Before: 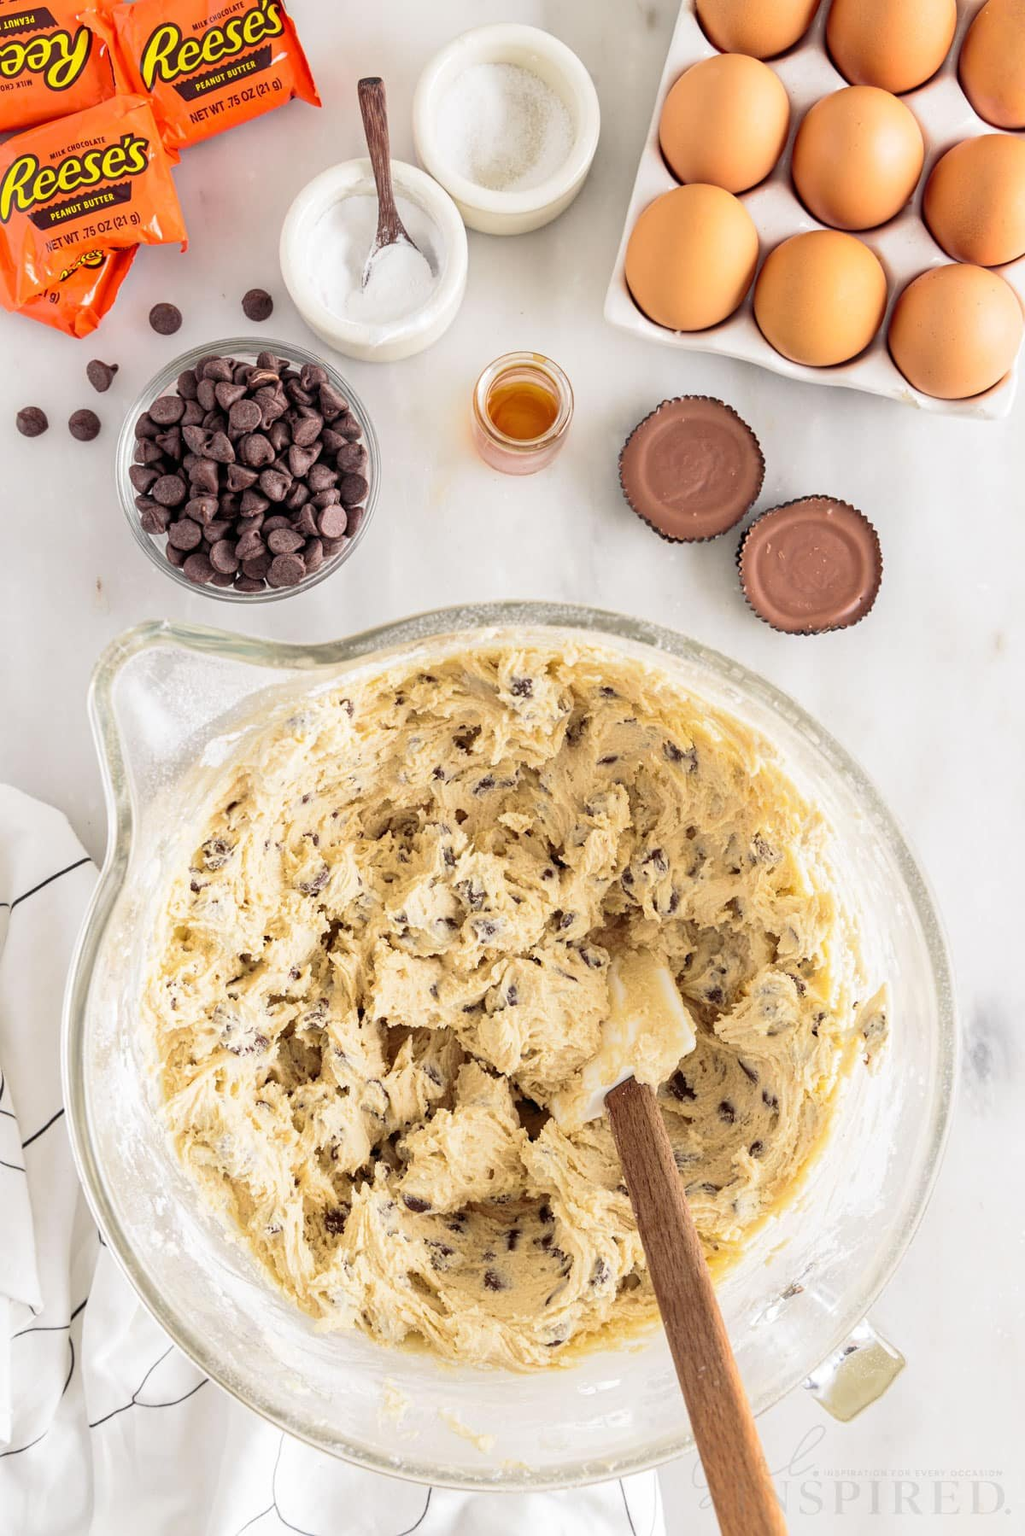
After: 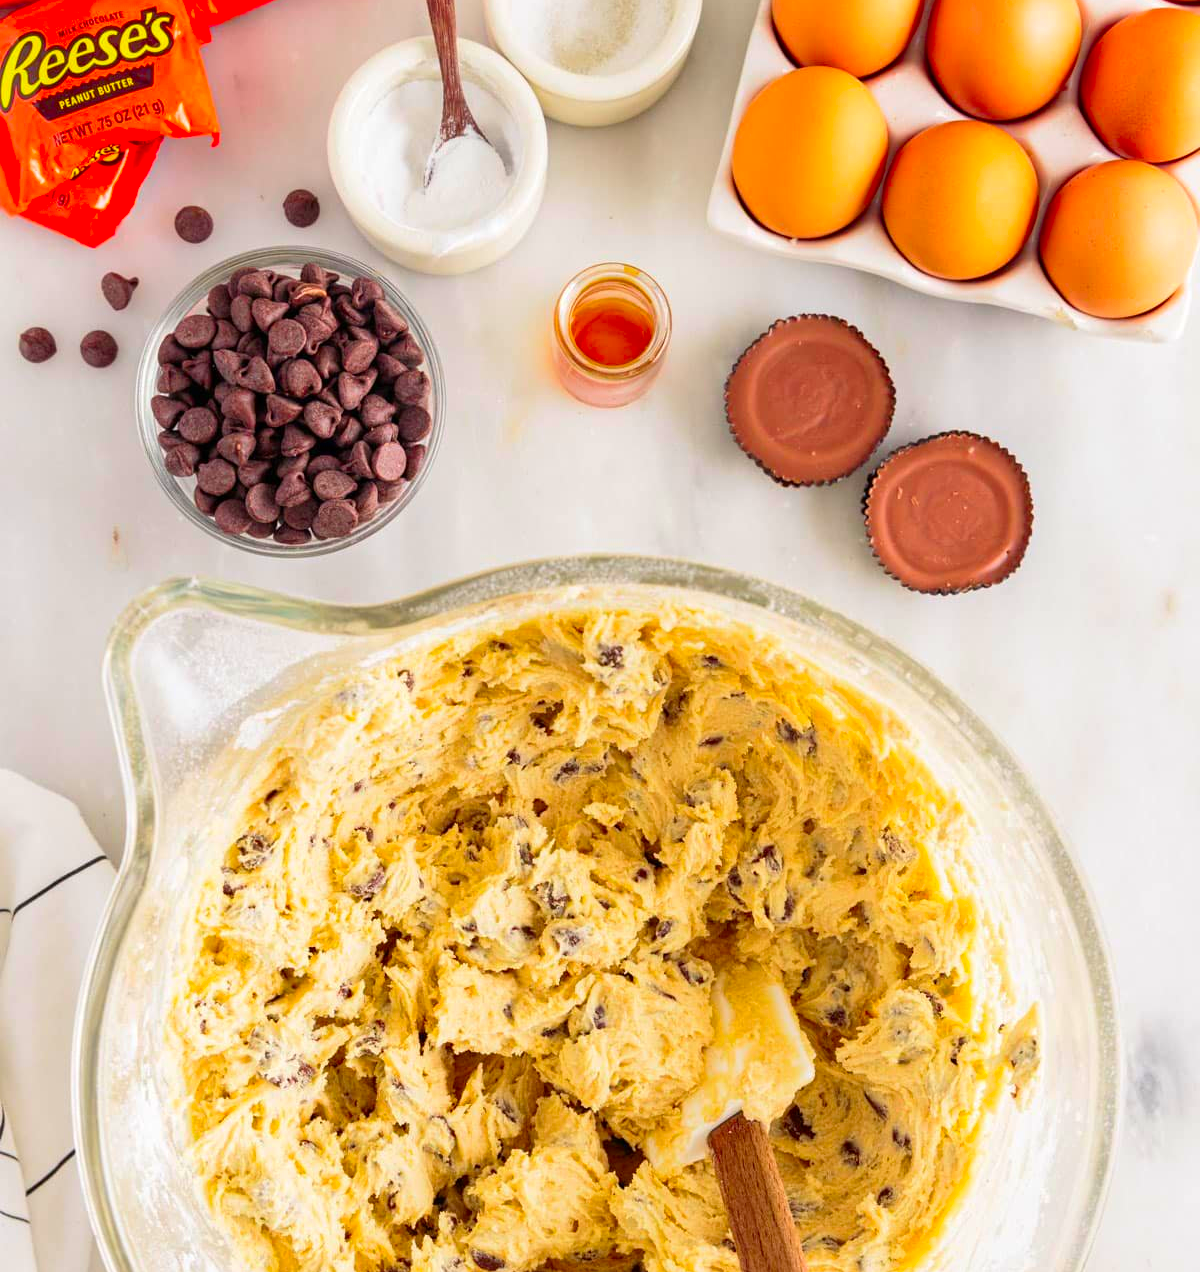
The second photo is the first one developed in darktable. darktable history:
color correction: saturation 1.8
crop and rotate: top 8.293%, bottom 20.996%
